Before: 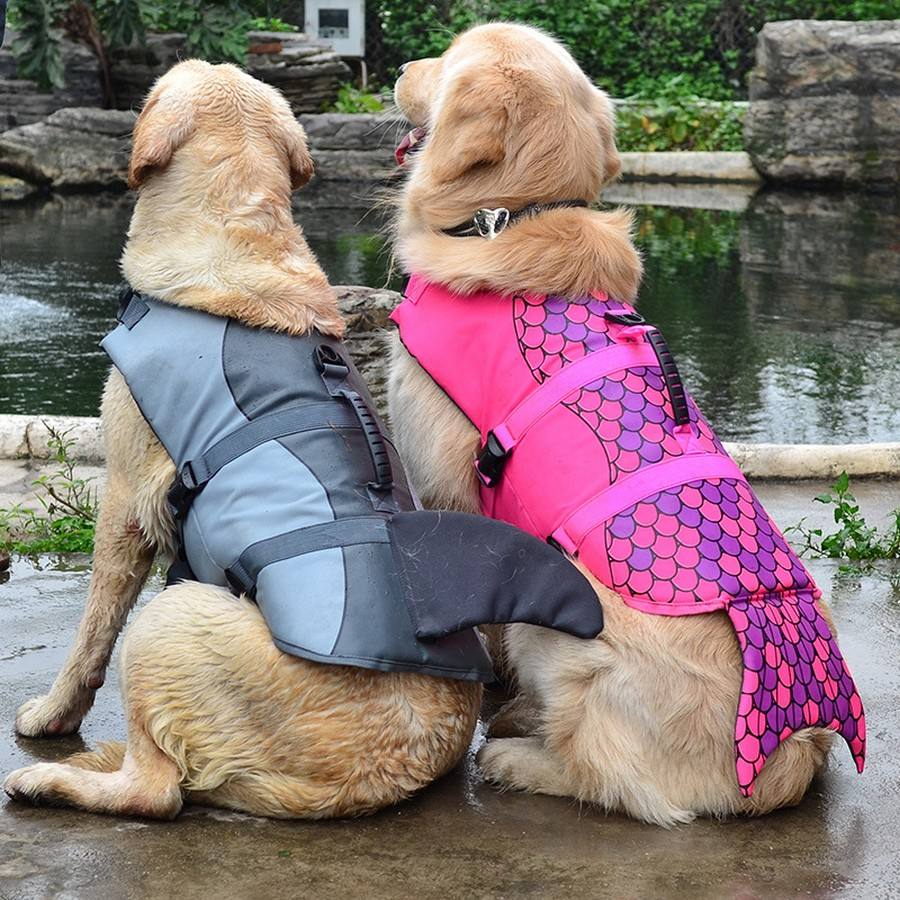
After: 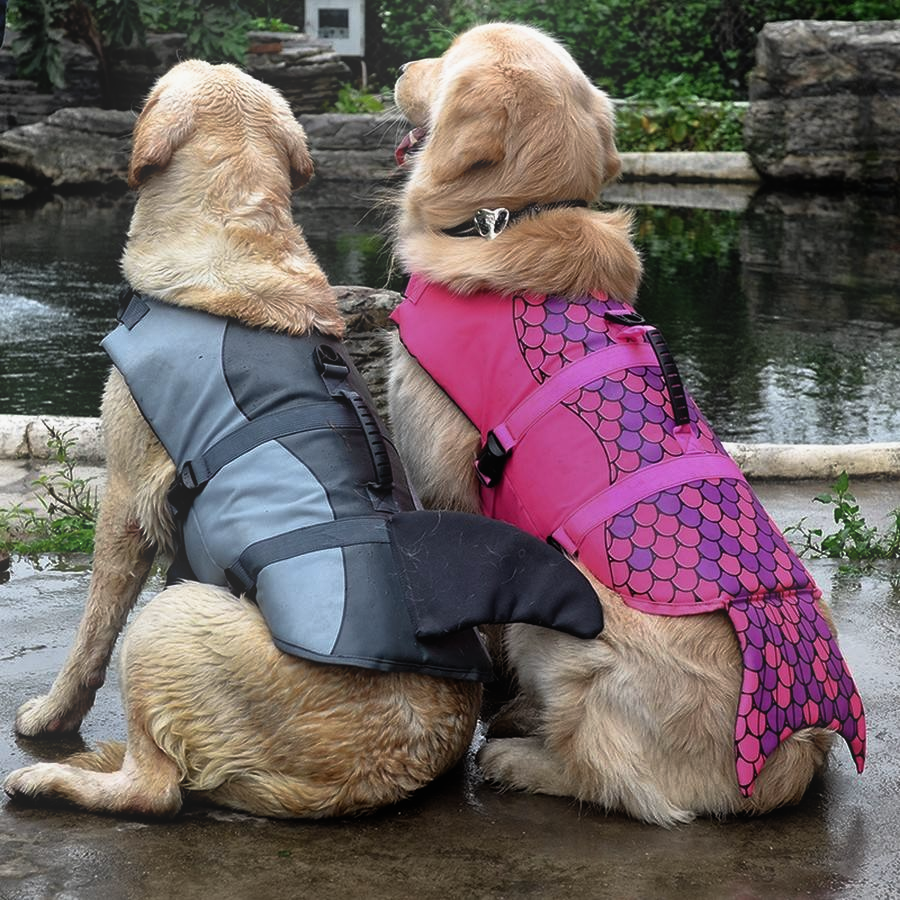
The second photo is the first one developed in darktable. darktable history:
bloom: threshold 82.5%, strength 16.25%
filmic rgb: black relative exposure -12.8 EV, white relative exposure 2.8 EV, threshold 3 EV, target black luminance 0%, hardness 8.54, latitude 70.41%, contrast 1.133, shadows ↔ highlights balance -0.395%, color science v4 (2020), enable highlight reconstruction true
rgb curve: curves: ch0 [(0, 0) (0.415, 0.237) (1, 1)]
